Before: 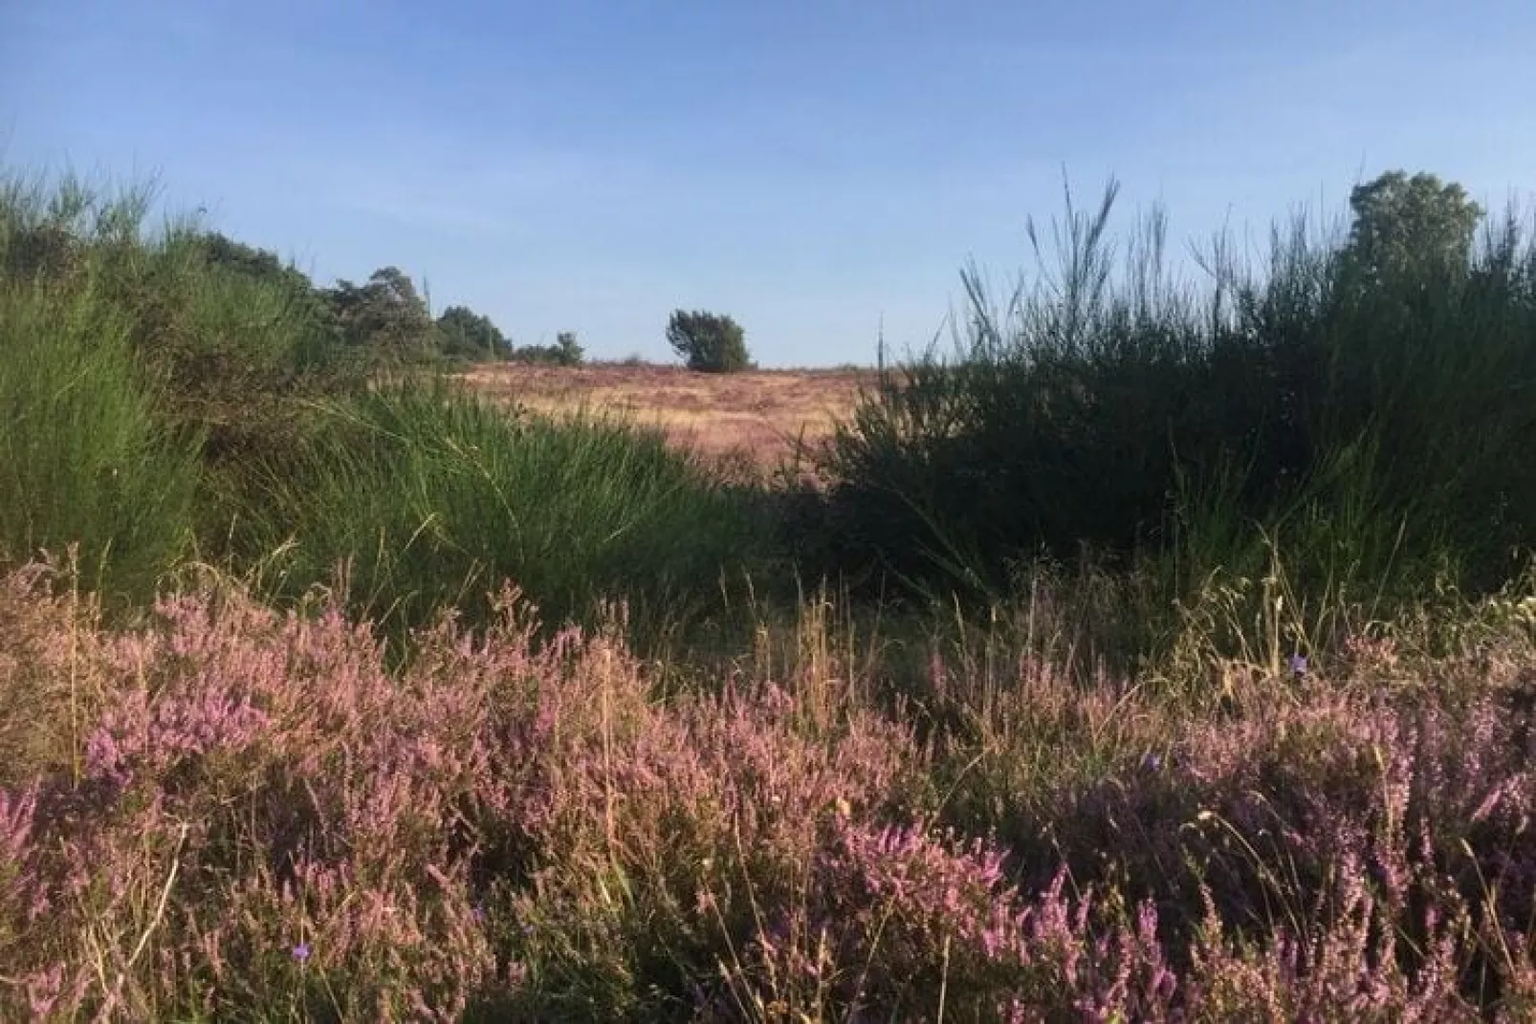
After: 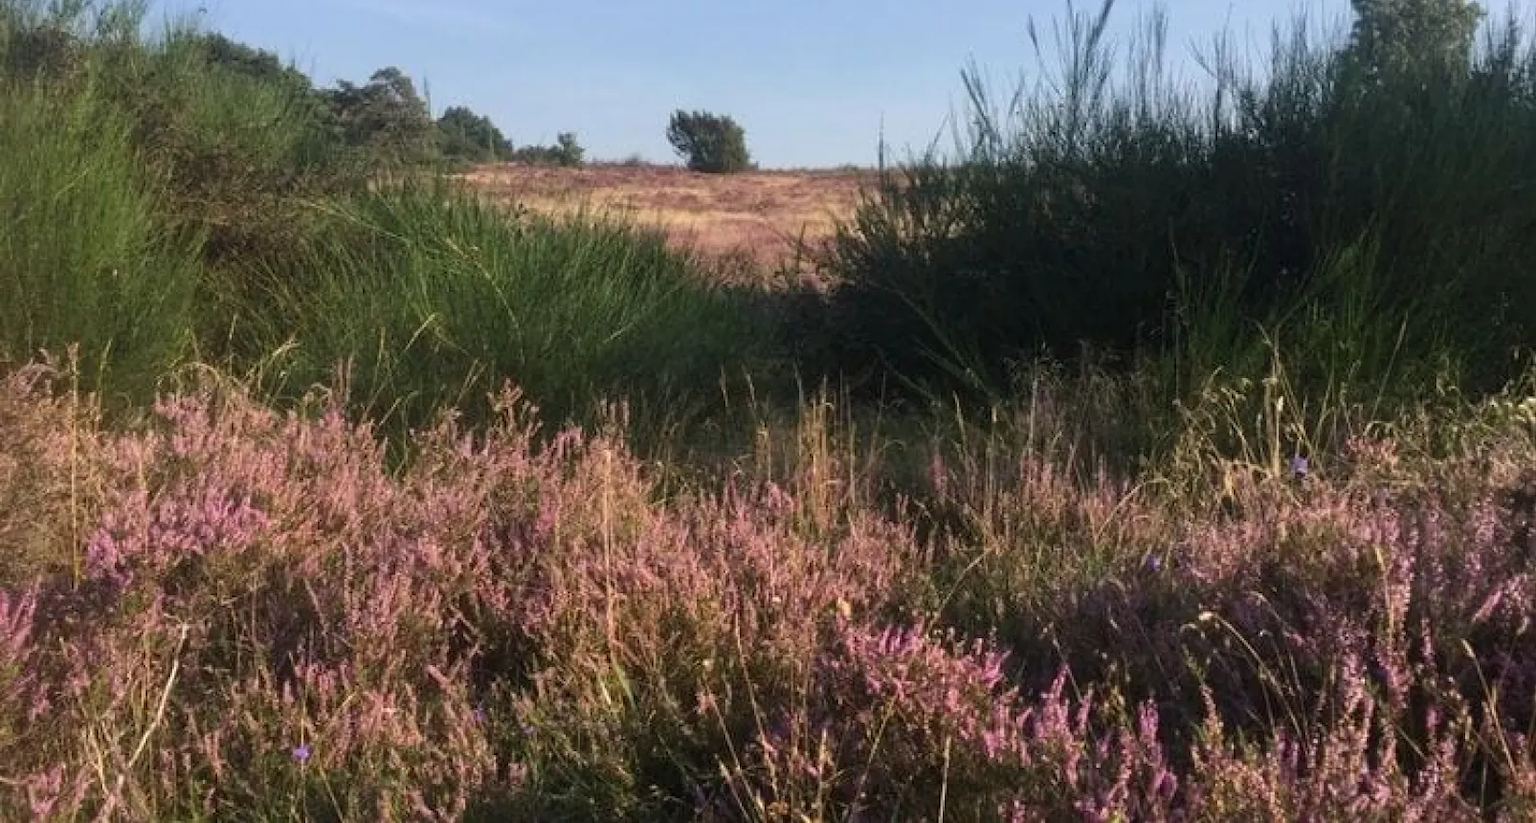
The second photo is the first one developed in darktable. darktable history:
crop and rotate: top 19.556%
